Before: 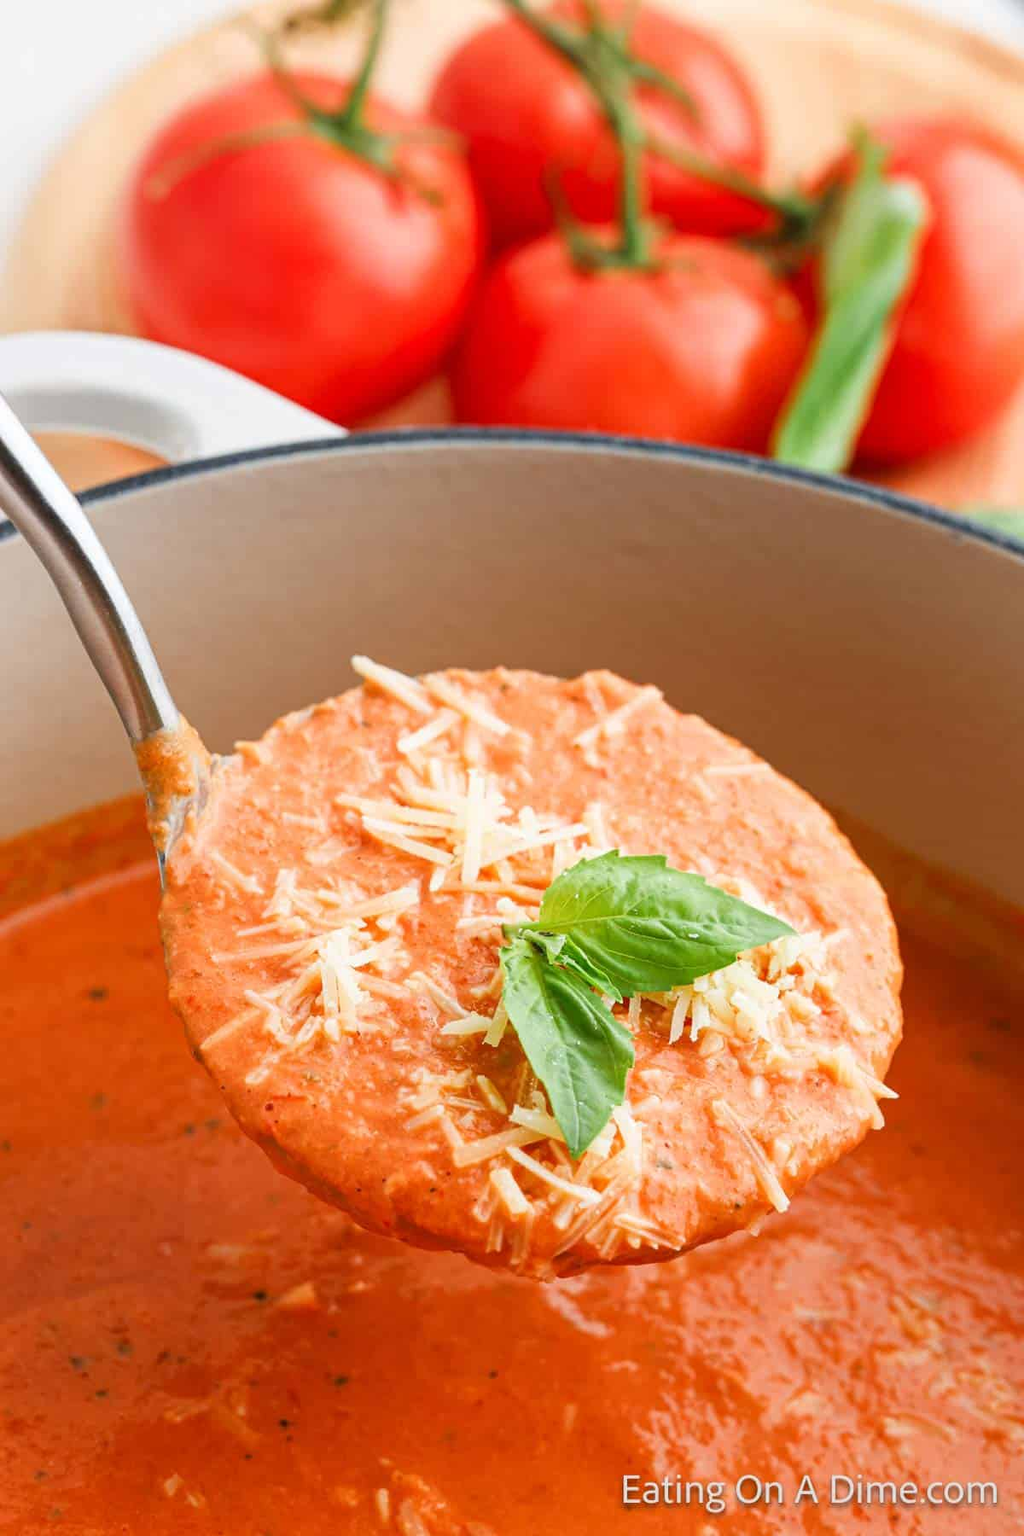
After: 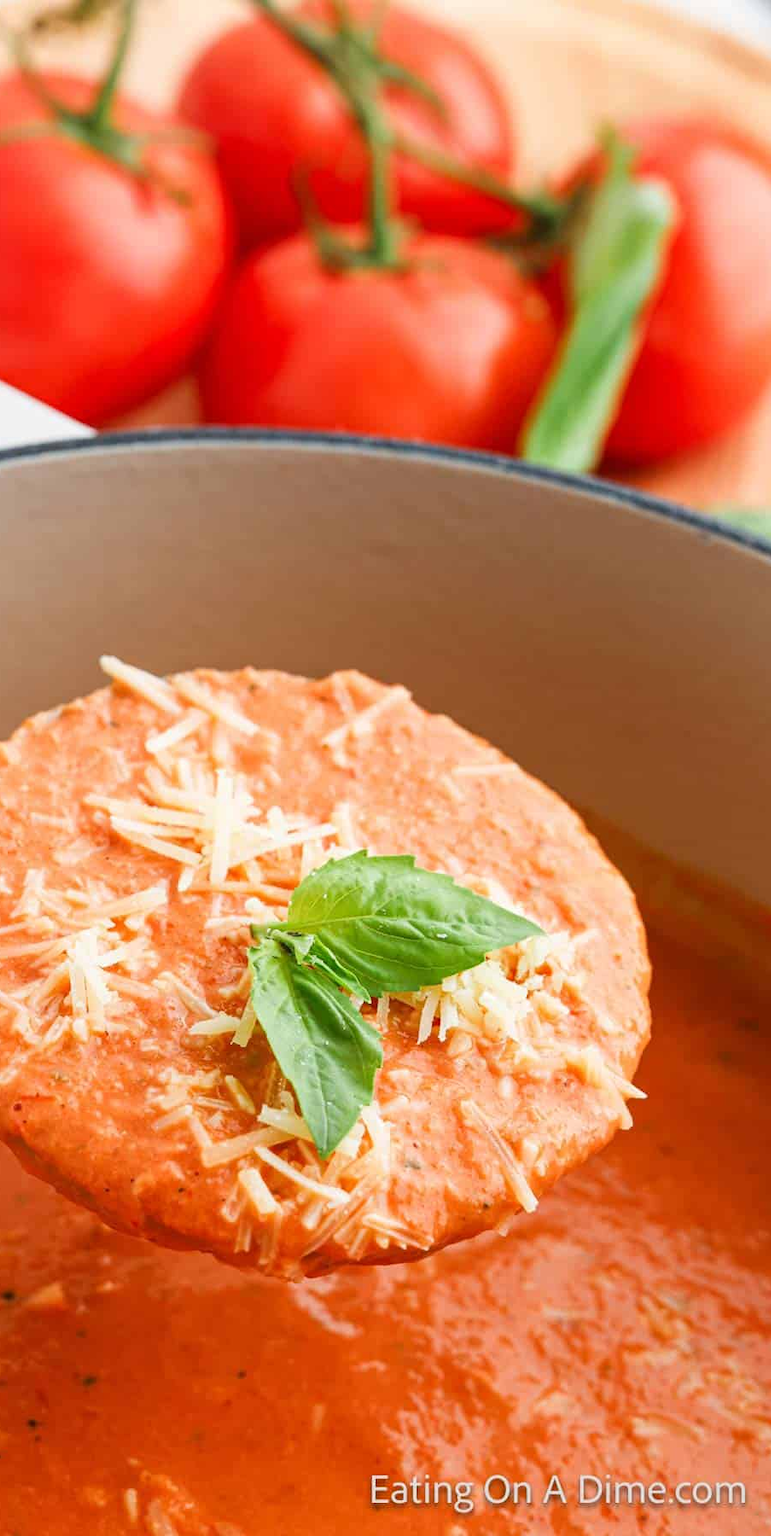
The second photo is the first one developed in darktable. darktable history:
crop and rotate: left 24.657%
